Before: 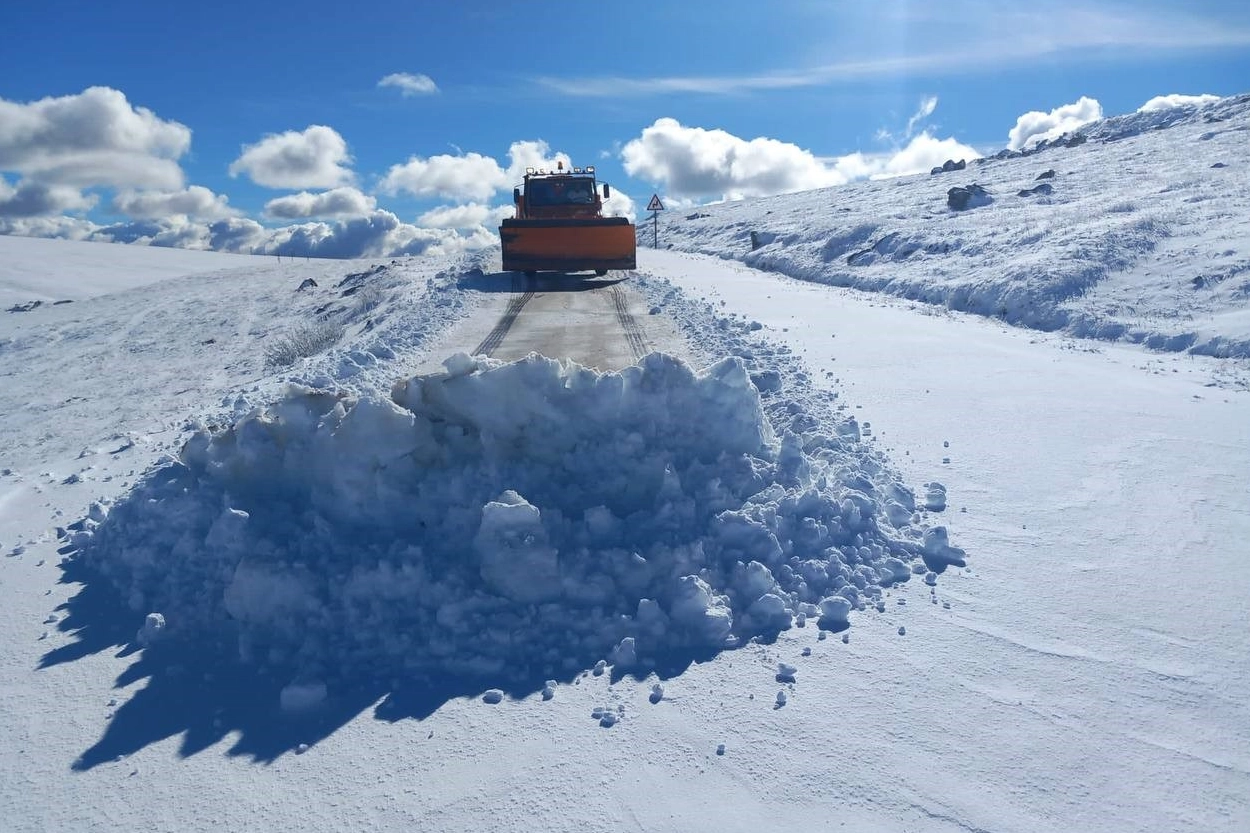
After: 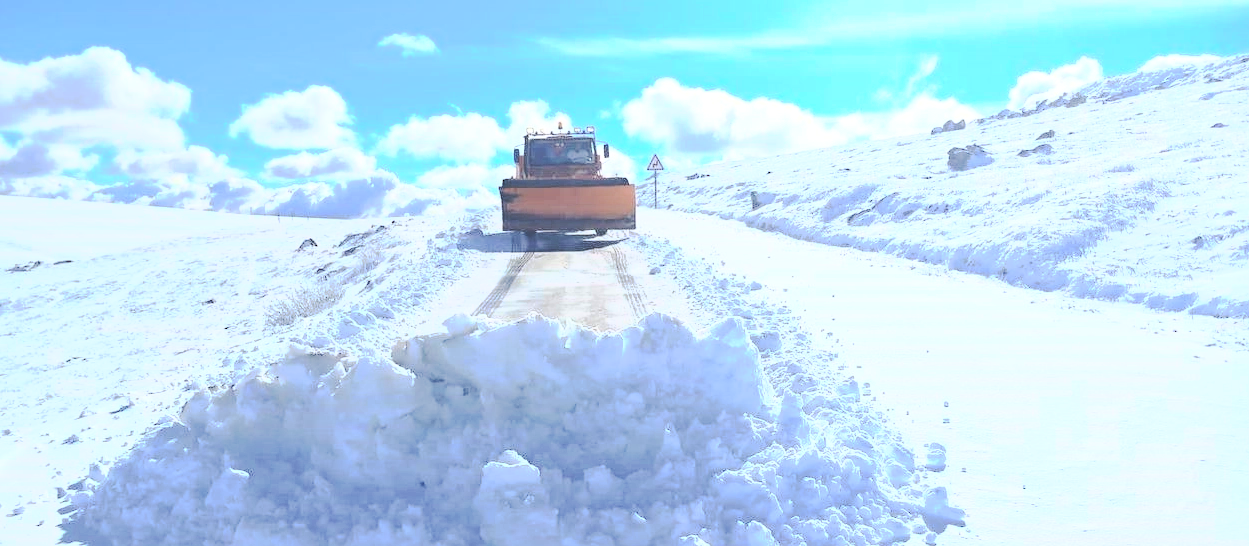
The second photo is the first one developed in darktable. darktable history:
exposure: exposure 1.15 EV, compensate highlight preservation false
haze removal: compatibility mode true, adaptive false
contrast brightness saturation: saturation -0.17
crop and rotate: top 4.848%, bottom 29.503%
base curve: curves: ch0 [(0, 0) (0.025, 0.046) (0.112, 0.277) (0.467, 0.74) (0.814, 0.929) (1, 0.942)]
tone curve: curves: ch0 [(0, 0) (0.003, 0.217) (0.011, 0.217) (0.025, 0.229) (0.044, 0.243) (0.069, 0.253) (0.1, 0.265) (0.136, 0.281) (0.177, 0.305) (0.224, 0.331) (0.277, 0.369) (0.335, 0.415) (0.399, 0.472) (0.468, 0.543) (0.543, 0.609) (0.623, 0.676) (0.709, 0.734) (0.801, 0.798) (0.898, 0.849) (1, 1)], preserve colors none
color zones: curves: ch0 [(0, 0.5) (0.143, 0.5) (0.286, 0.5) (0.429, 0.504) (0.571, 0.5) (0.714, 0.509) (0.857, 0.5) (1, 0.5)]; ch1 [(0, 0.425) (0.143, 0.425) (0.286, 0.375) (0.429, 0.405) (0.571, 0.5) (0.714, 0.47) (0.857, 0.425) (1, 0.435)]; ch2 [(0, 0.5) (0.143, 0.5) (0.286, 0.5) (0.429, 0.517) (0.571, 0.5) (0.714, 0.51) (0.857, 0.5) (1, 0.5)]
color calibration: illuminant same as pipeline (D50), adaptation none (bypass)
